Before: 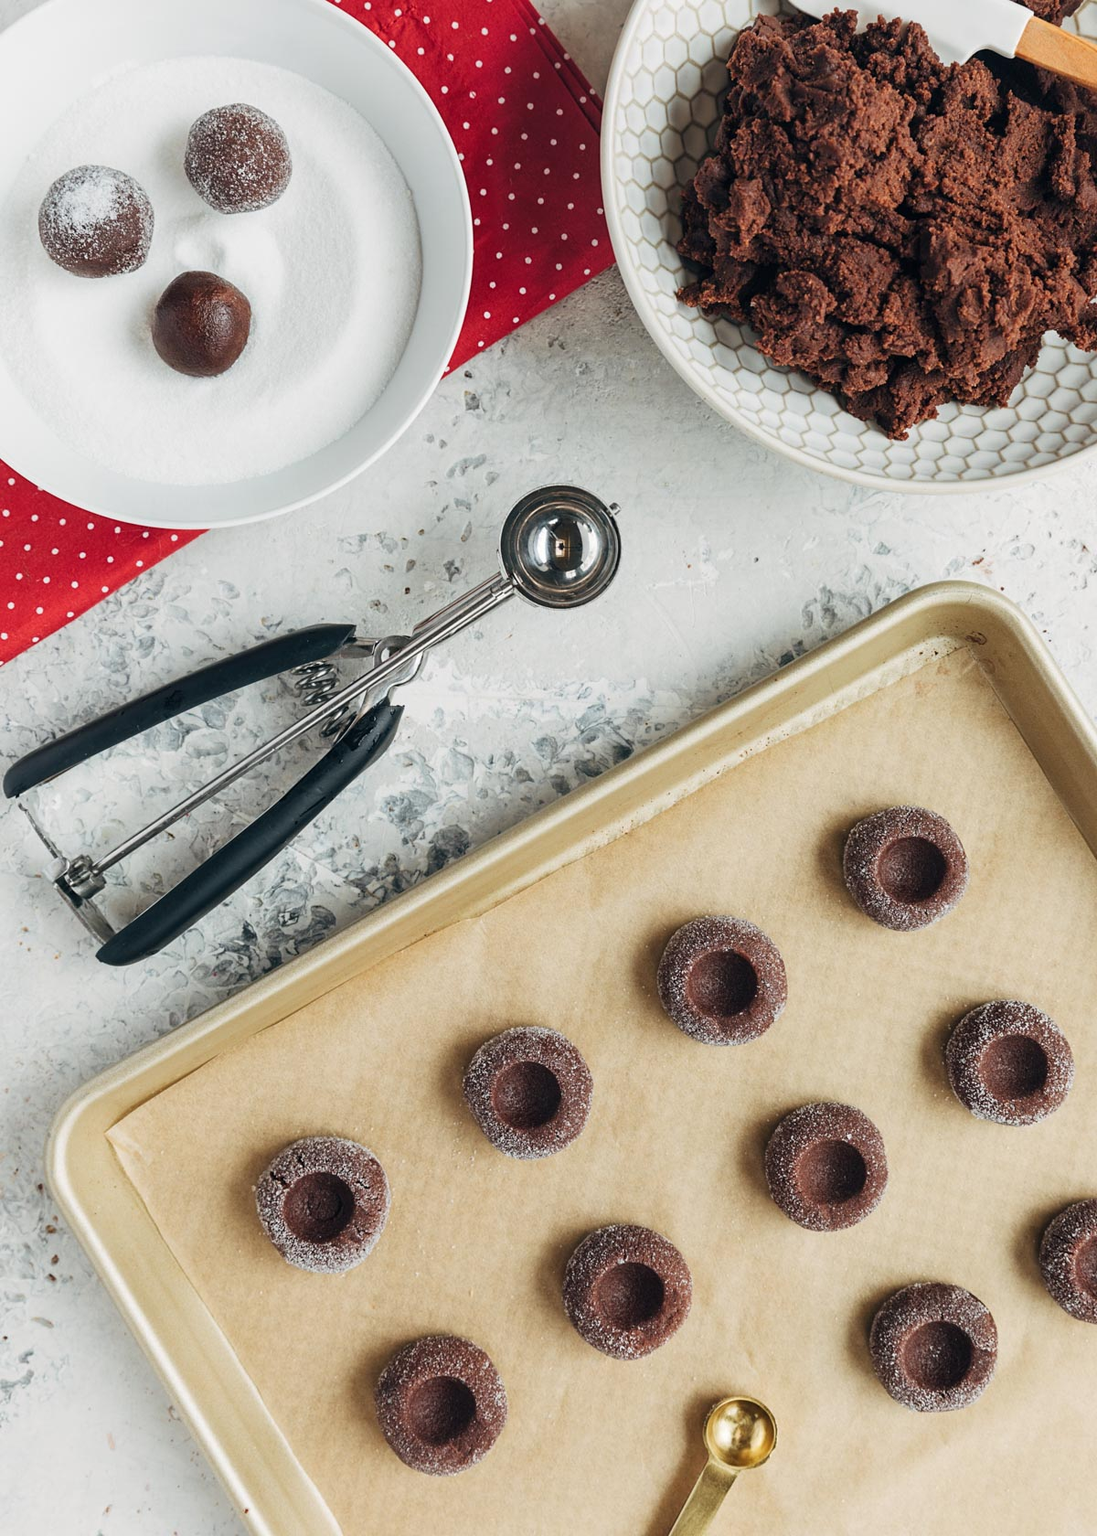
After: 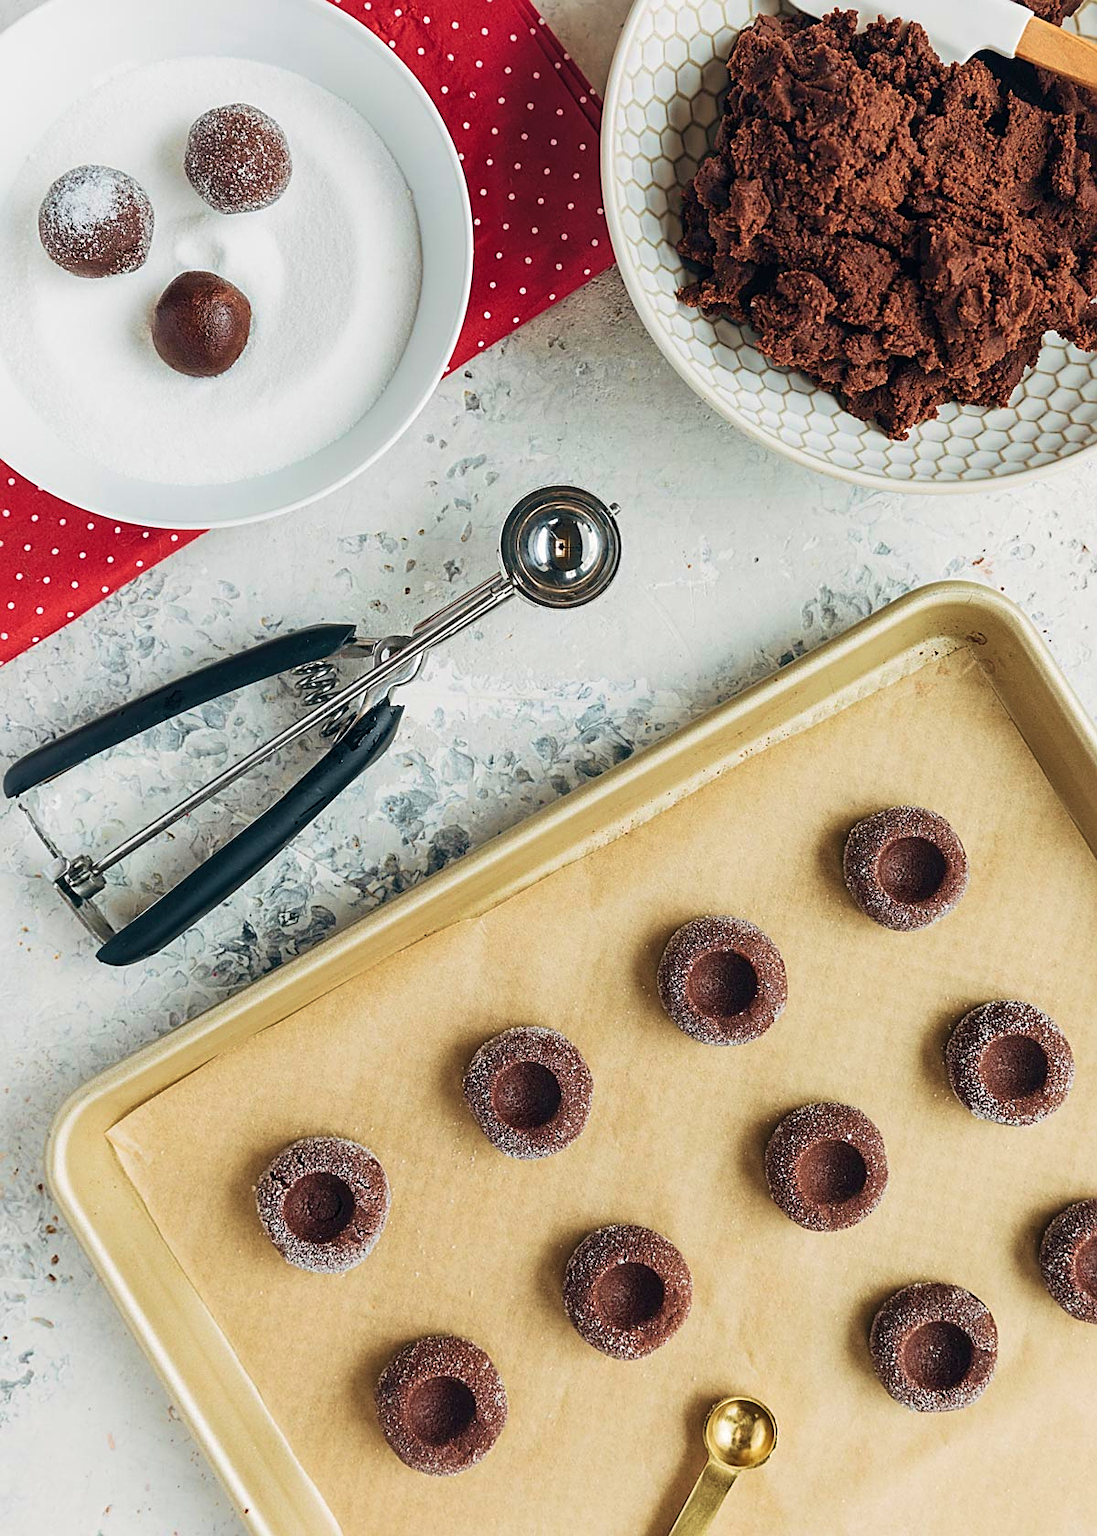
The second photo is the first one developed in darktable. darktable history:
sharpen: on, module defaults
velvia: strength 44.93%
